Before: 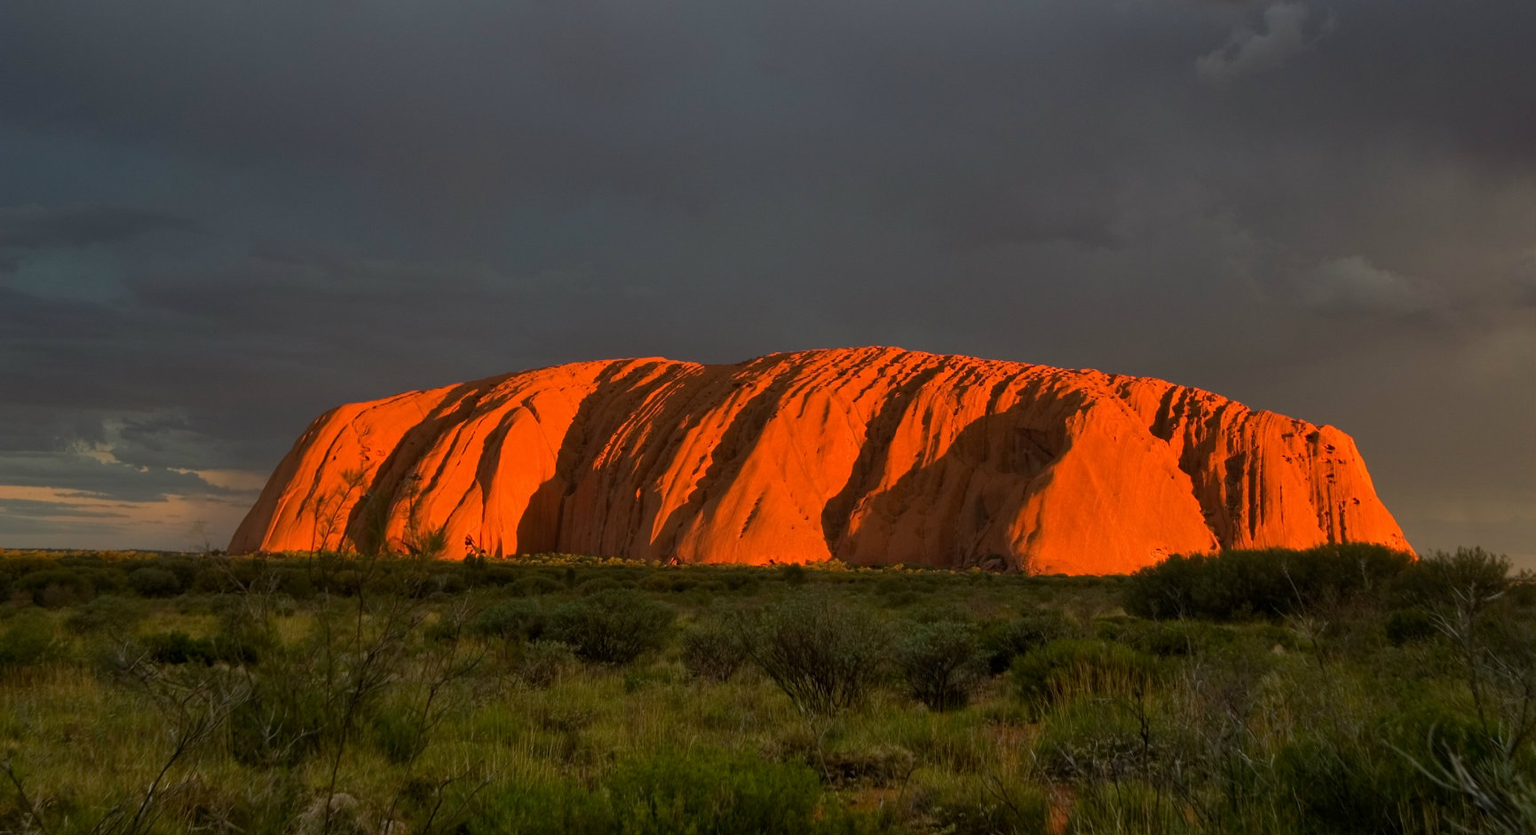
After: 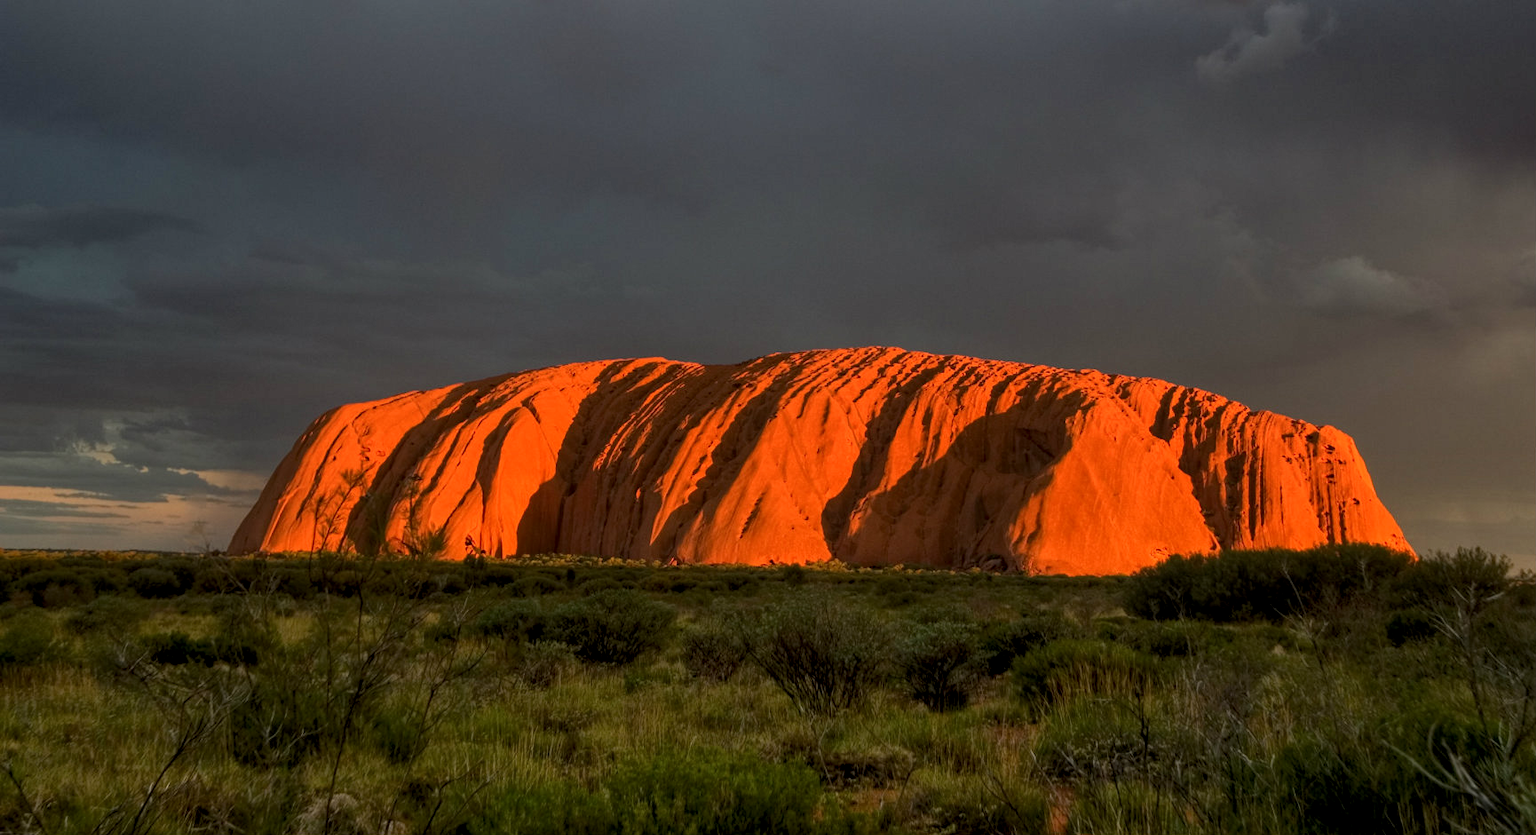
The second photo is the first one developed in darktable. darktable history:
contrast brightness saturation: contrast 0.082, saturation 0.021
local contrast: highlights 98%, shadows 84%, detail 160%, midtone range 0.2
